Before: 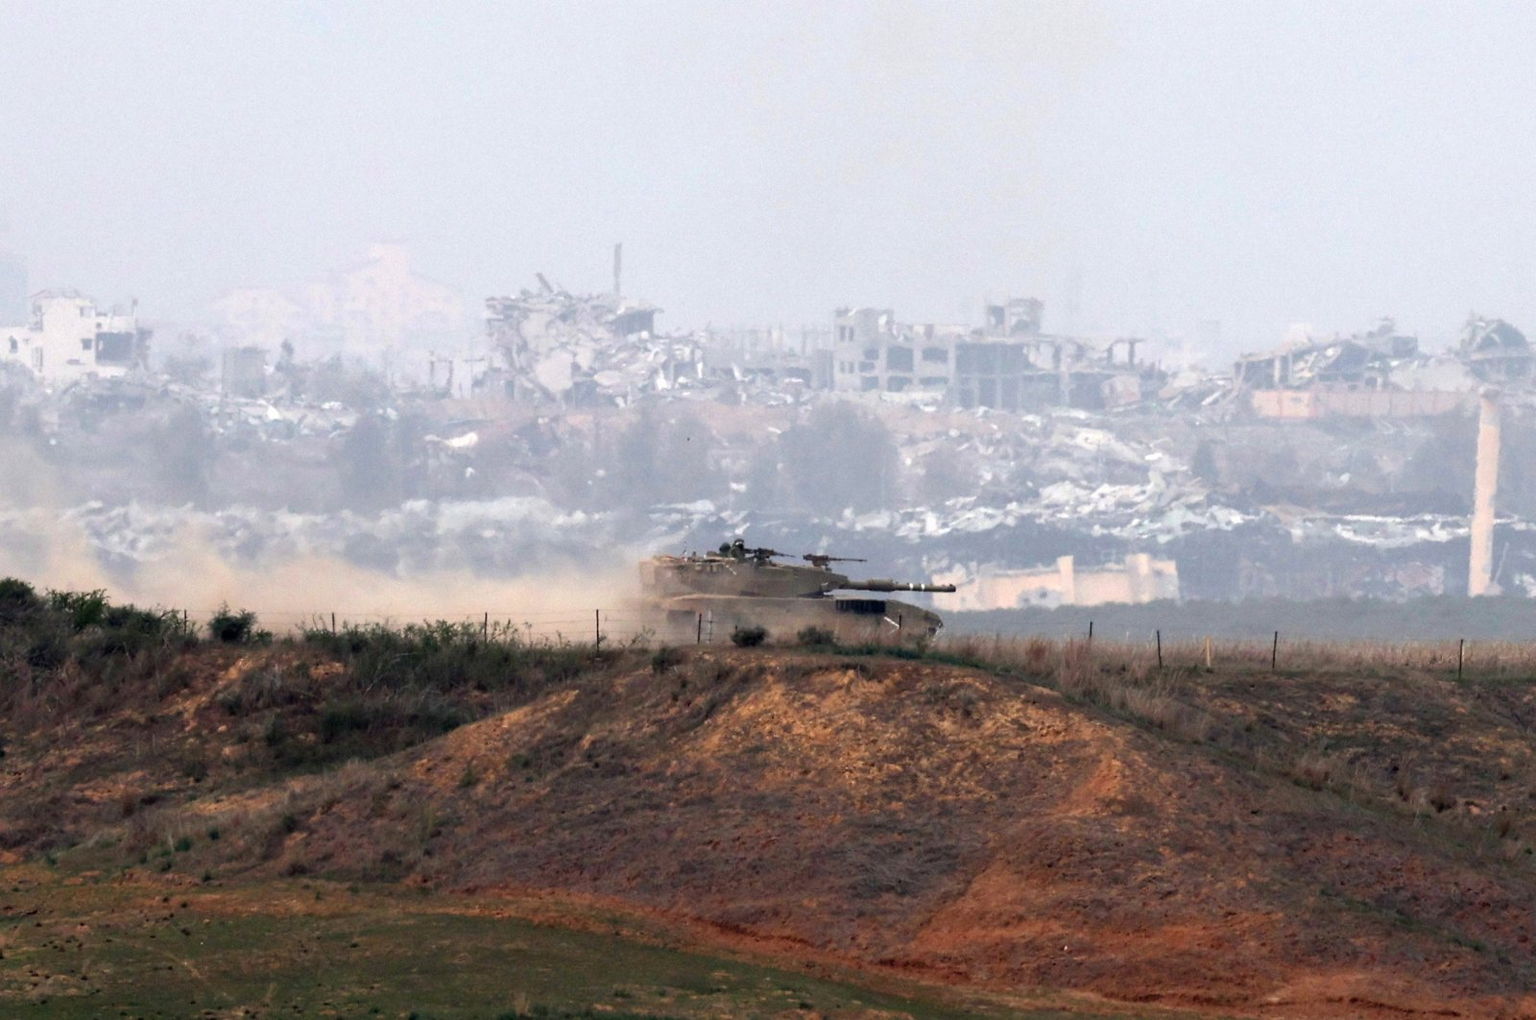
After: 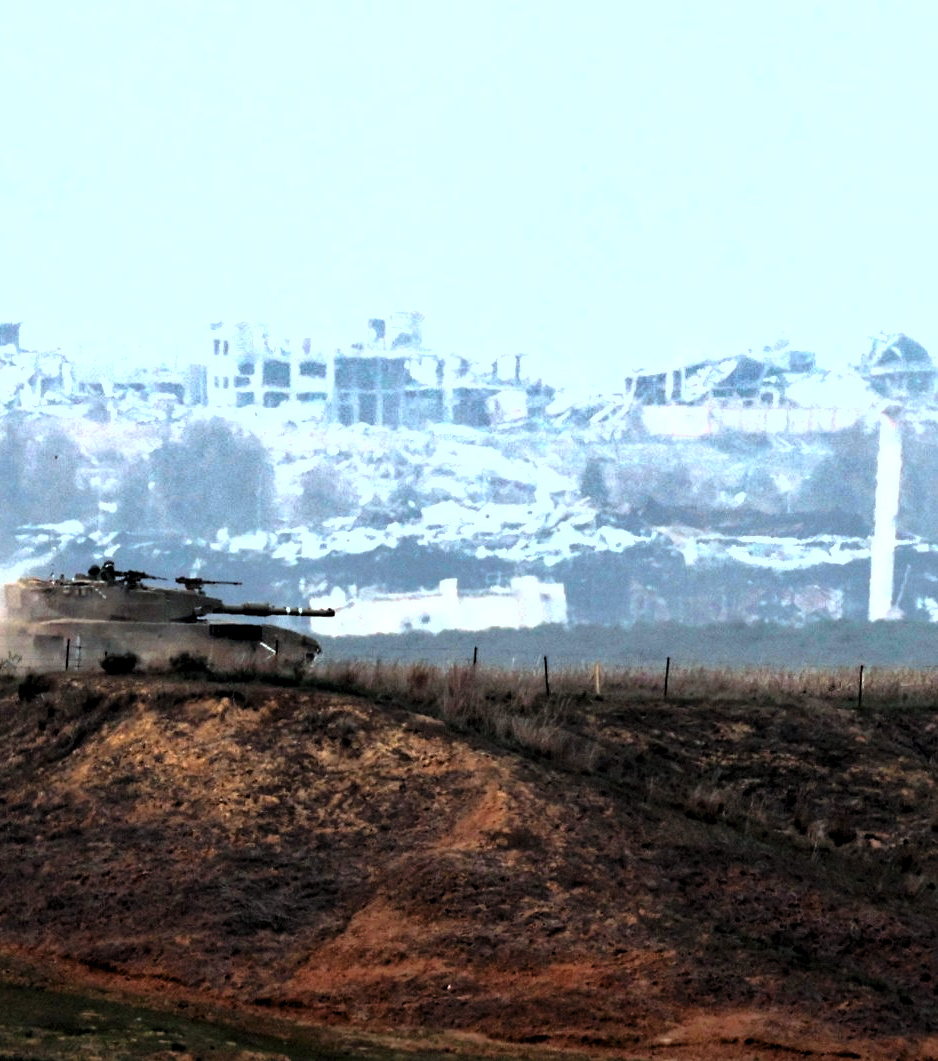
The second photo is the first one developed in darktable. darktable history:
contrast equalizer: y [[0.502, 0.505, 0.512, 0.529, 0.564, 0.588], [0.5 ×6], [0.502, 0.505, 0.512, 0.529, 0.564, 0.588], [0, 0.001, 0.001, 0.004, 0.008, 0.011], [0, 0.001, 0.001, 0.004, 0.008, 0.011]], mix -0.205
exposure: black level correction -0.002, exposure 0.546 EV, compensate exposure bias true, compensate highlight preservation false
contrast brightness saturation: contrast 0.188, brightness -0.104, saturation 0.205
color correction: highlights a* -10.15, highlights b* -10.31
levels: levels [0.101, 0.578, 0.953]
crop: left 41.317%
haze removal: compatibility mode true, adaptive false
shadows and highlights: on, module defaults
